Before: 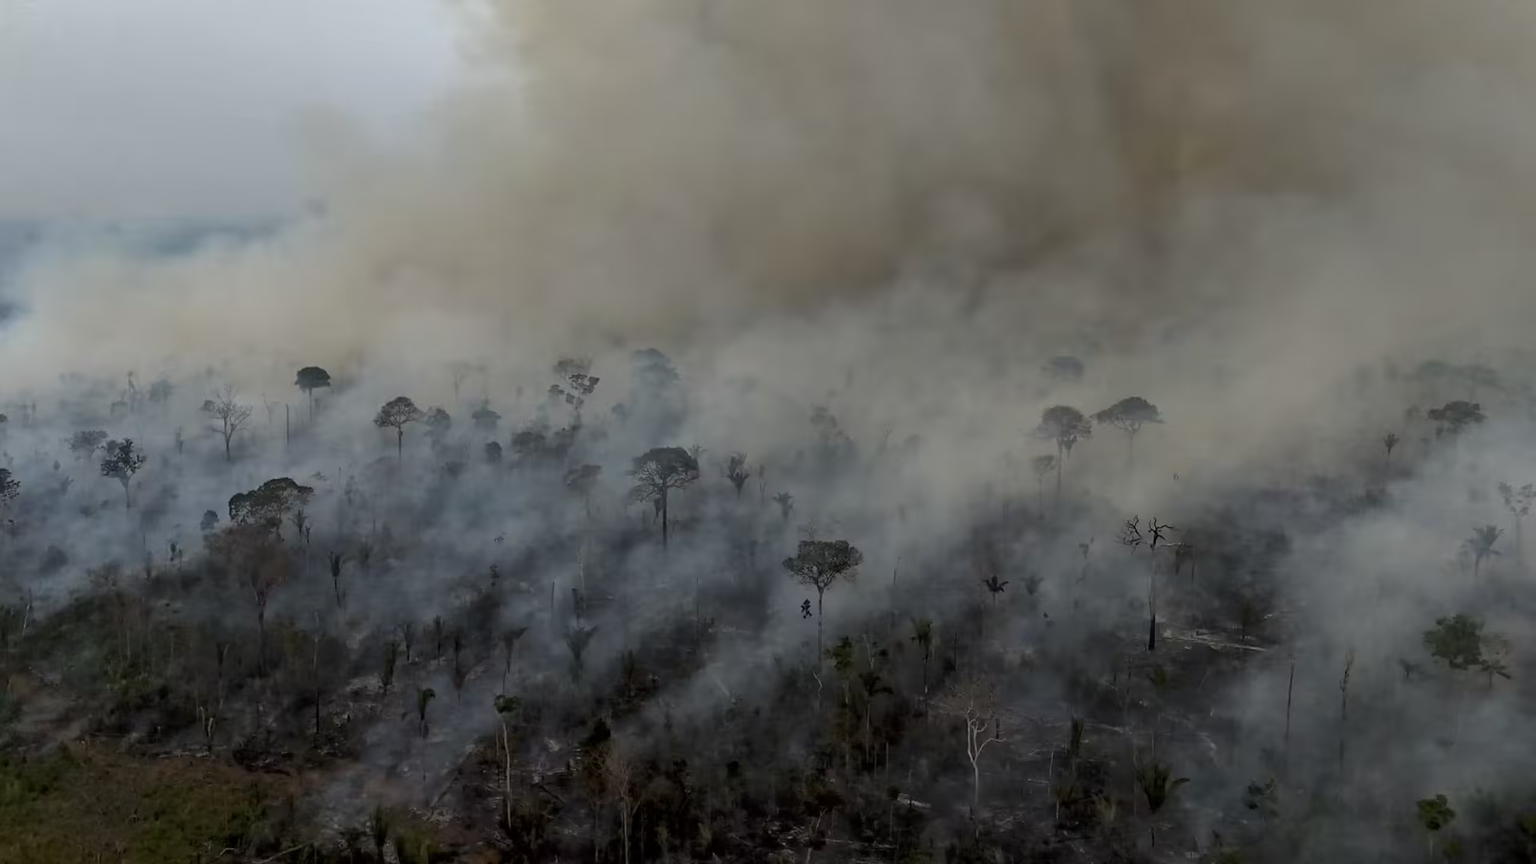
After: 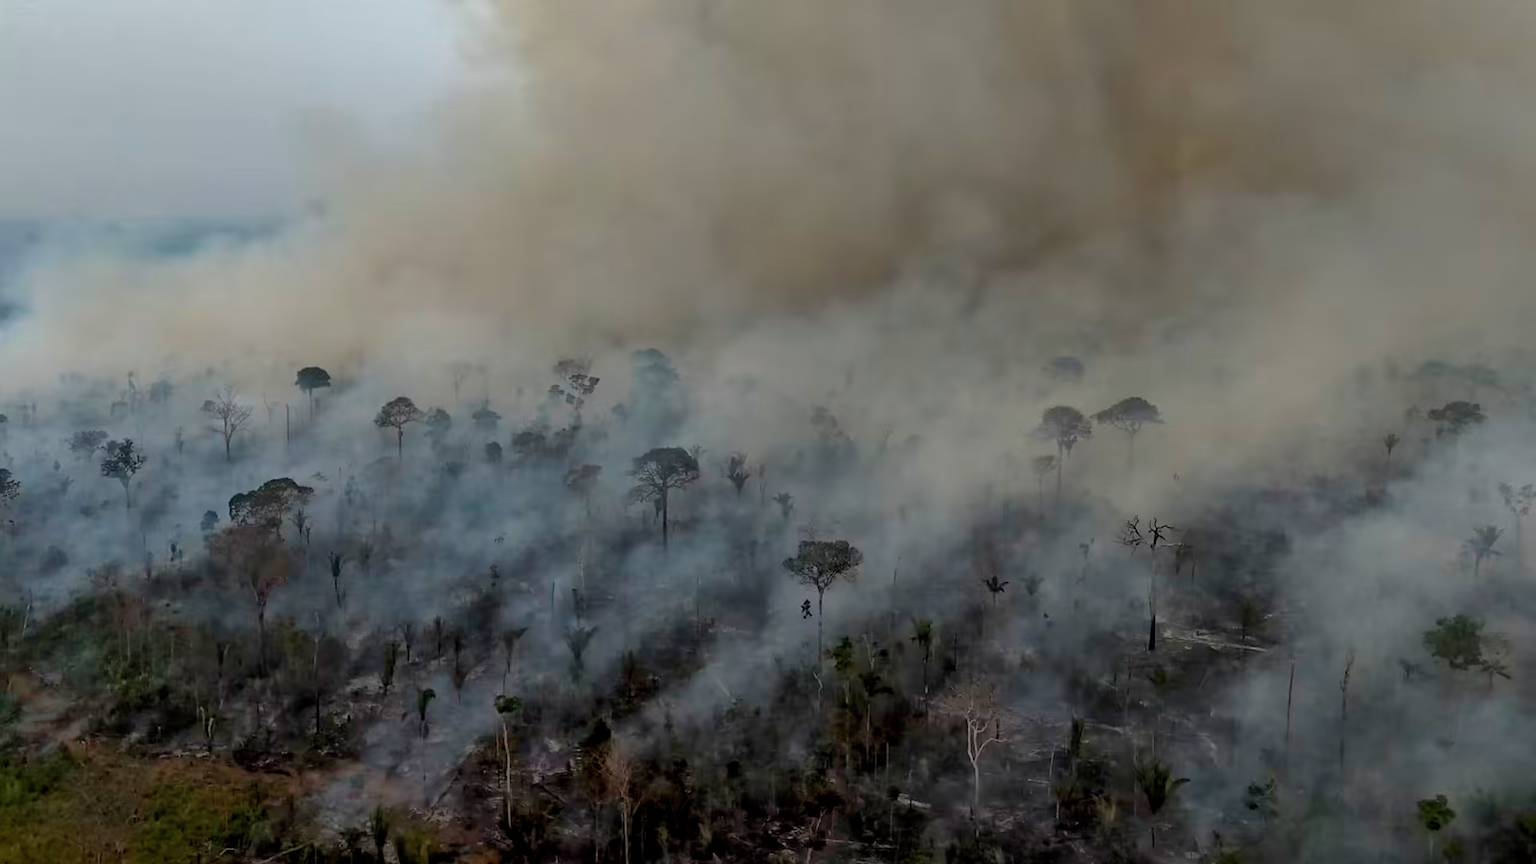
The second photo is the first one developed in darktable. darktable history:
shadows and highlights: shadows 42.69, highlights 8.01
color balance rgb: perceptual saturation grading › global saturation 17.233%
